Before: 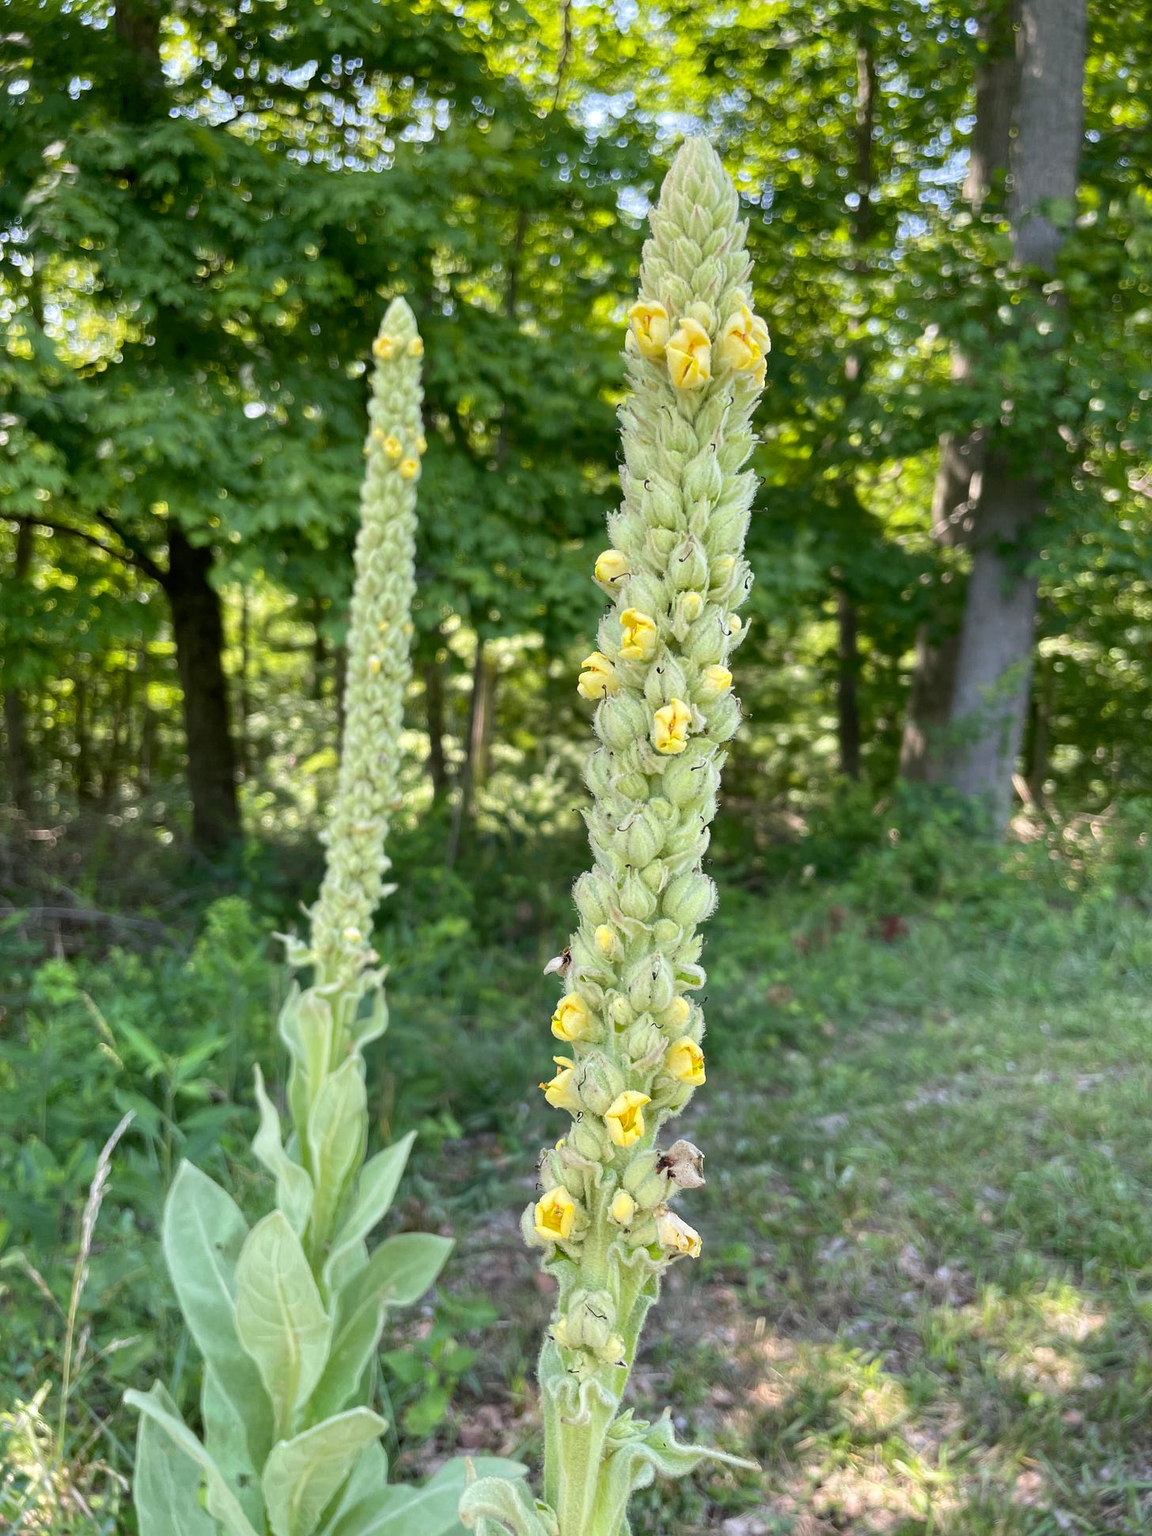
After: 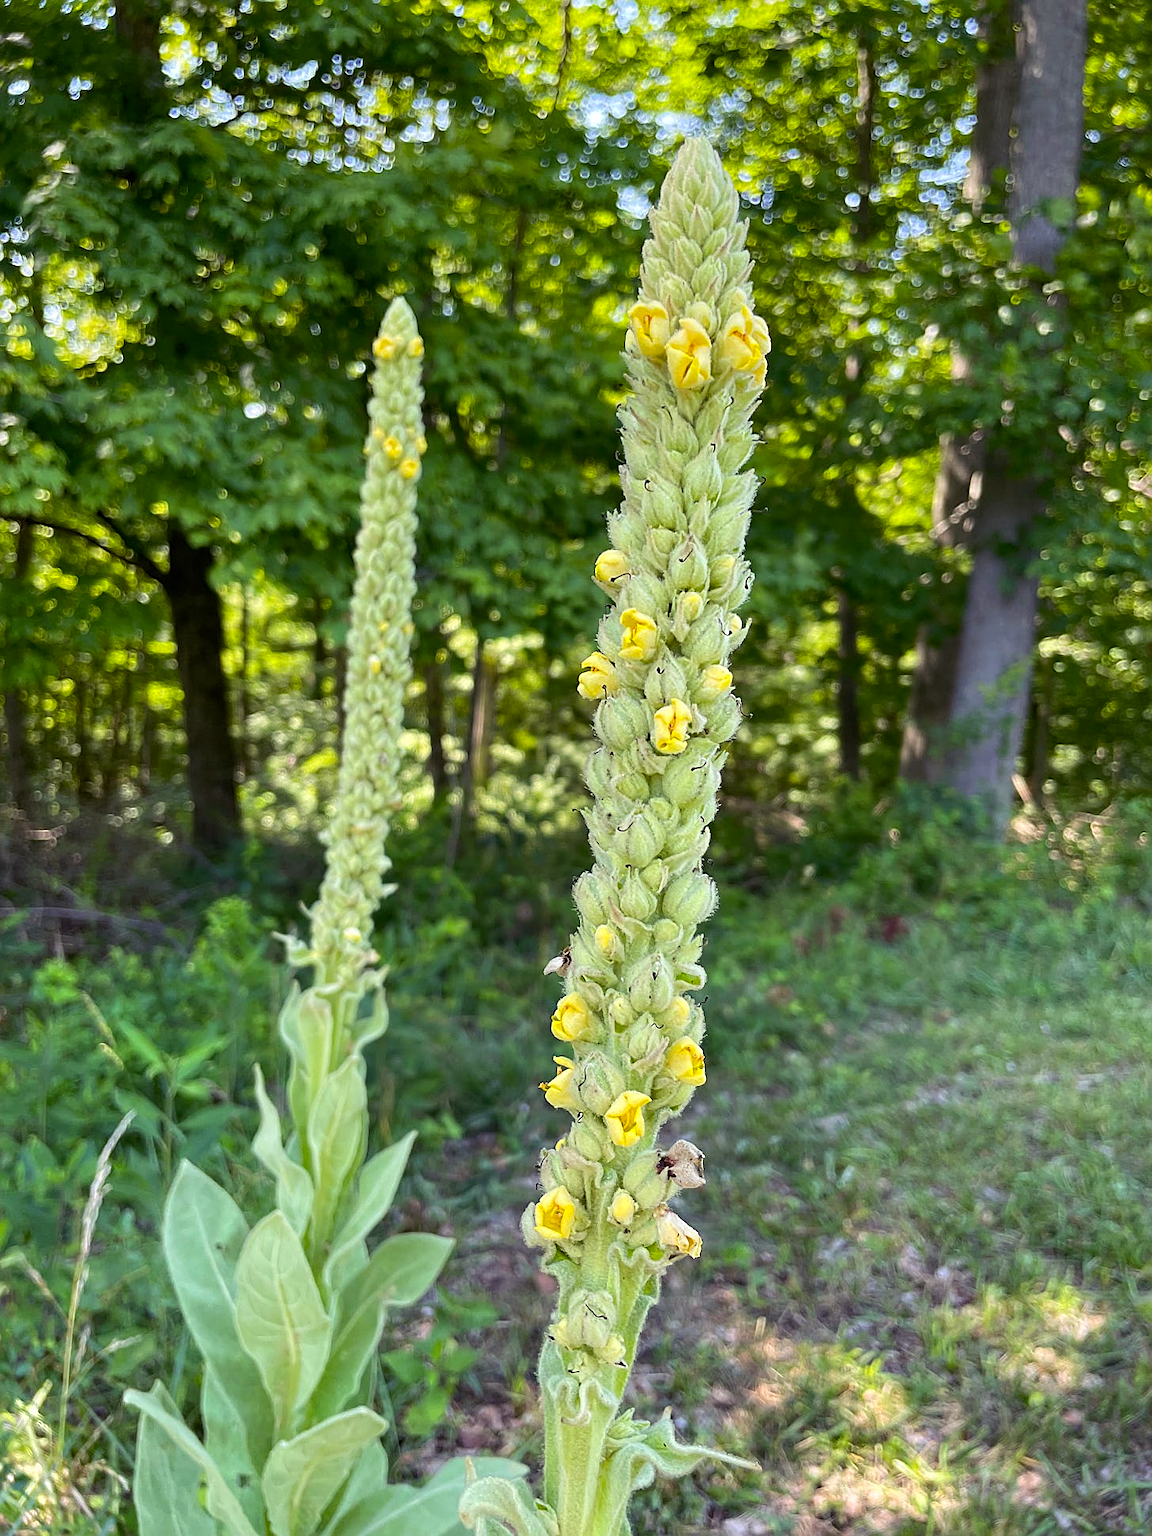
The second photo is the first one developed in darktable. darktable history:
sharpen: amount 0.571
color balance rgb: shadows lift › luminance -21.651%, shadows lift › chroma 8.949%, shadows lift › hue 285.91°, linear chroma grading › global chroma 9.896%, perceptual saturation grading › global saturation 0.357%, global vibrance 20%
